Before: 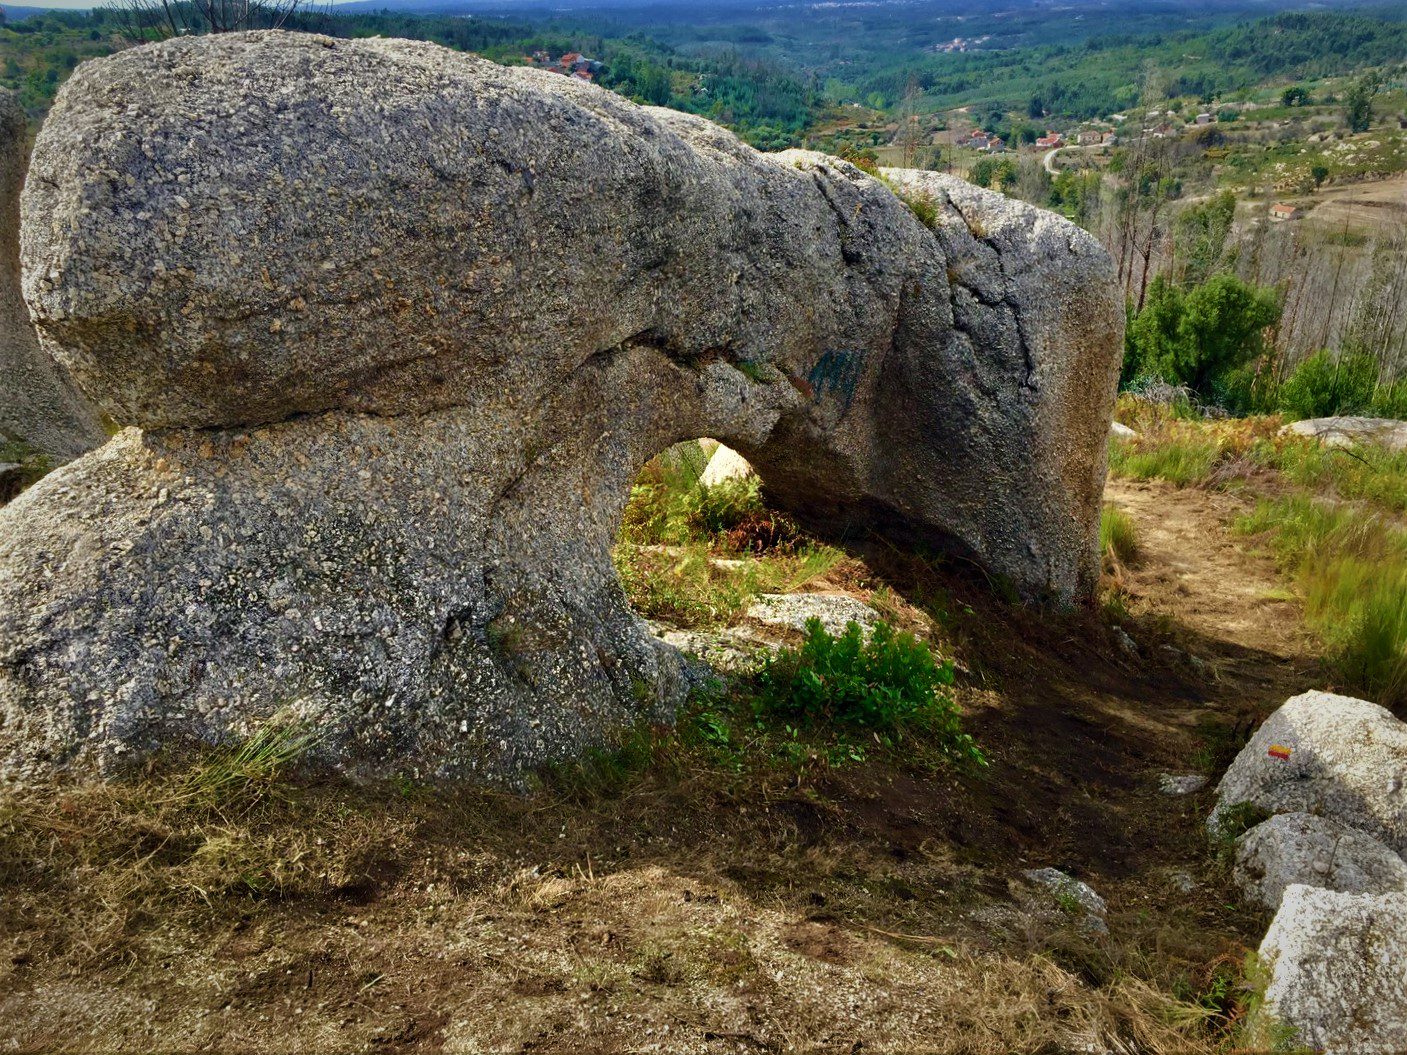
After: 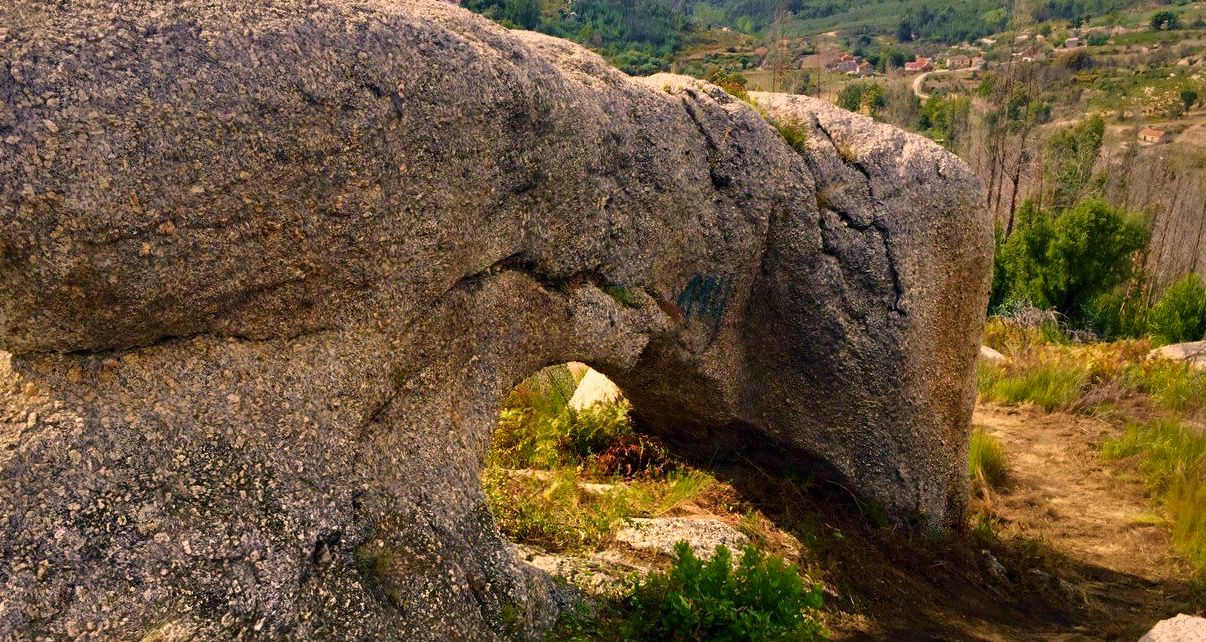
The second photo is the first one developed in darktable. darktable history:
crop and rotate: left 9.311%, top 7.294%, right 4.934%, bottom 31.772%
color correction: highlights a* 17.82, highlights b* 19.18
